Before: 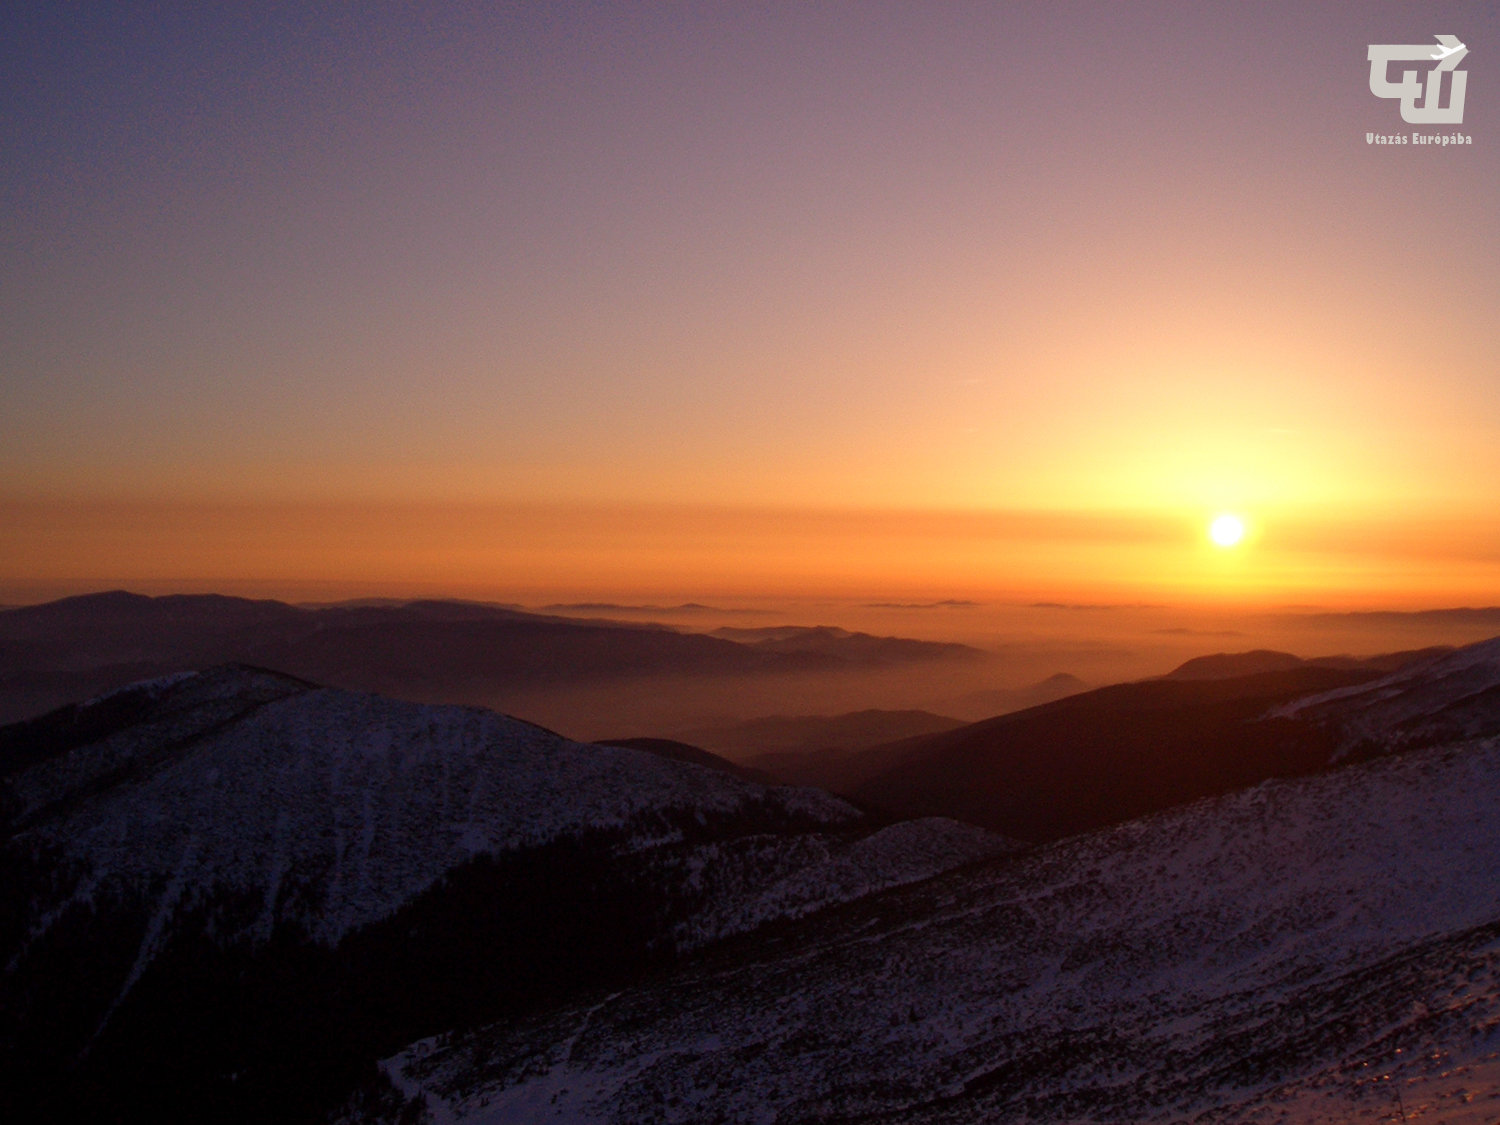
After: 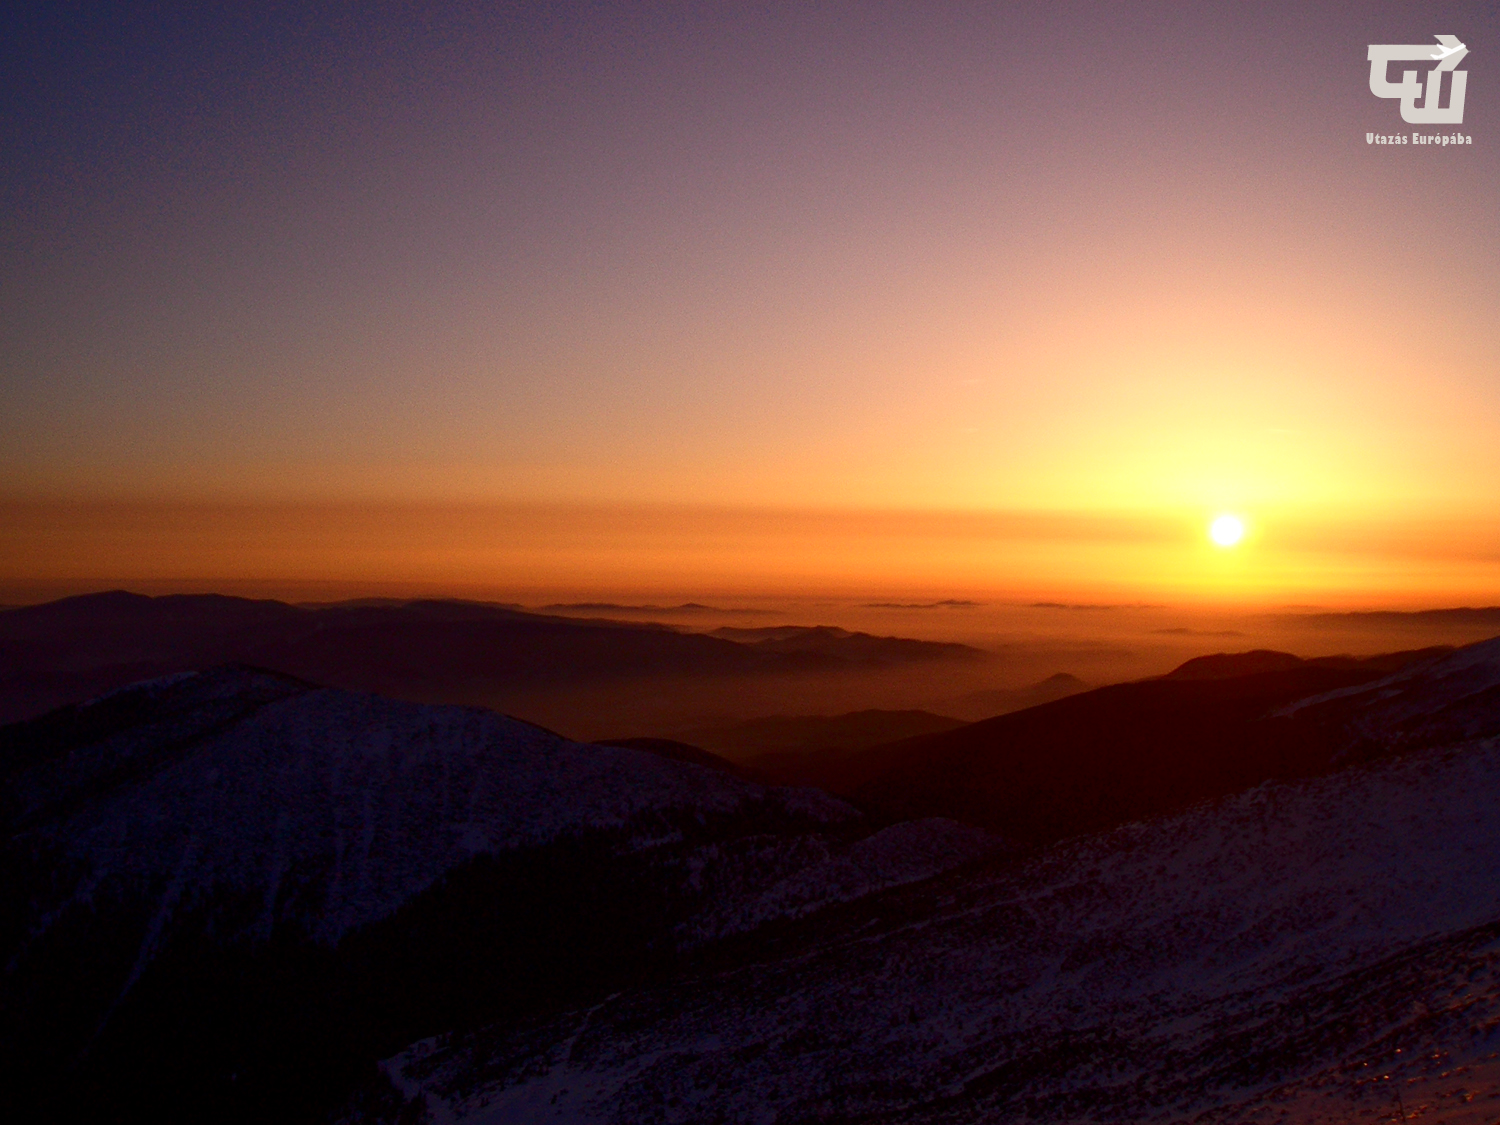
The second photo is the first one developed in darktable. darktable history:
contrast brightness saturation: contrast 0.203, brightness -0.102, saturation 0.098
